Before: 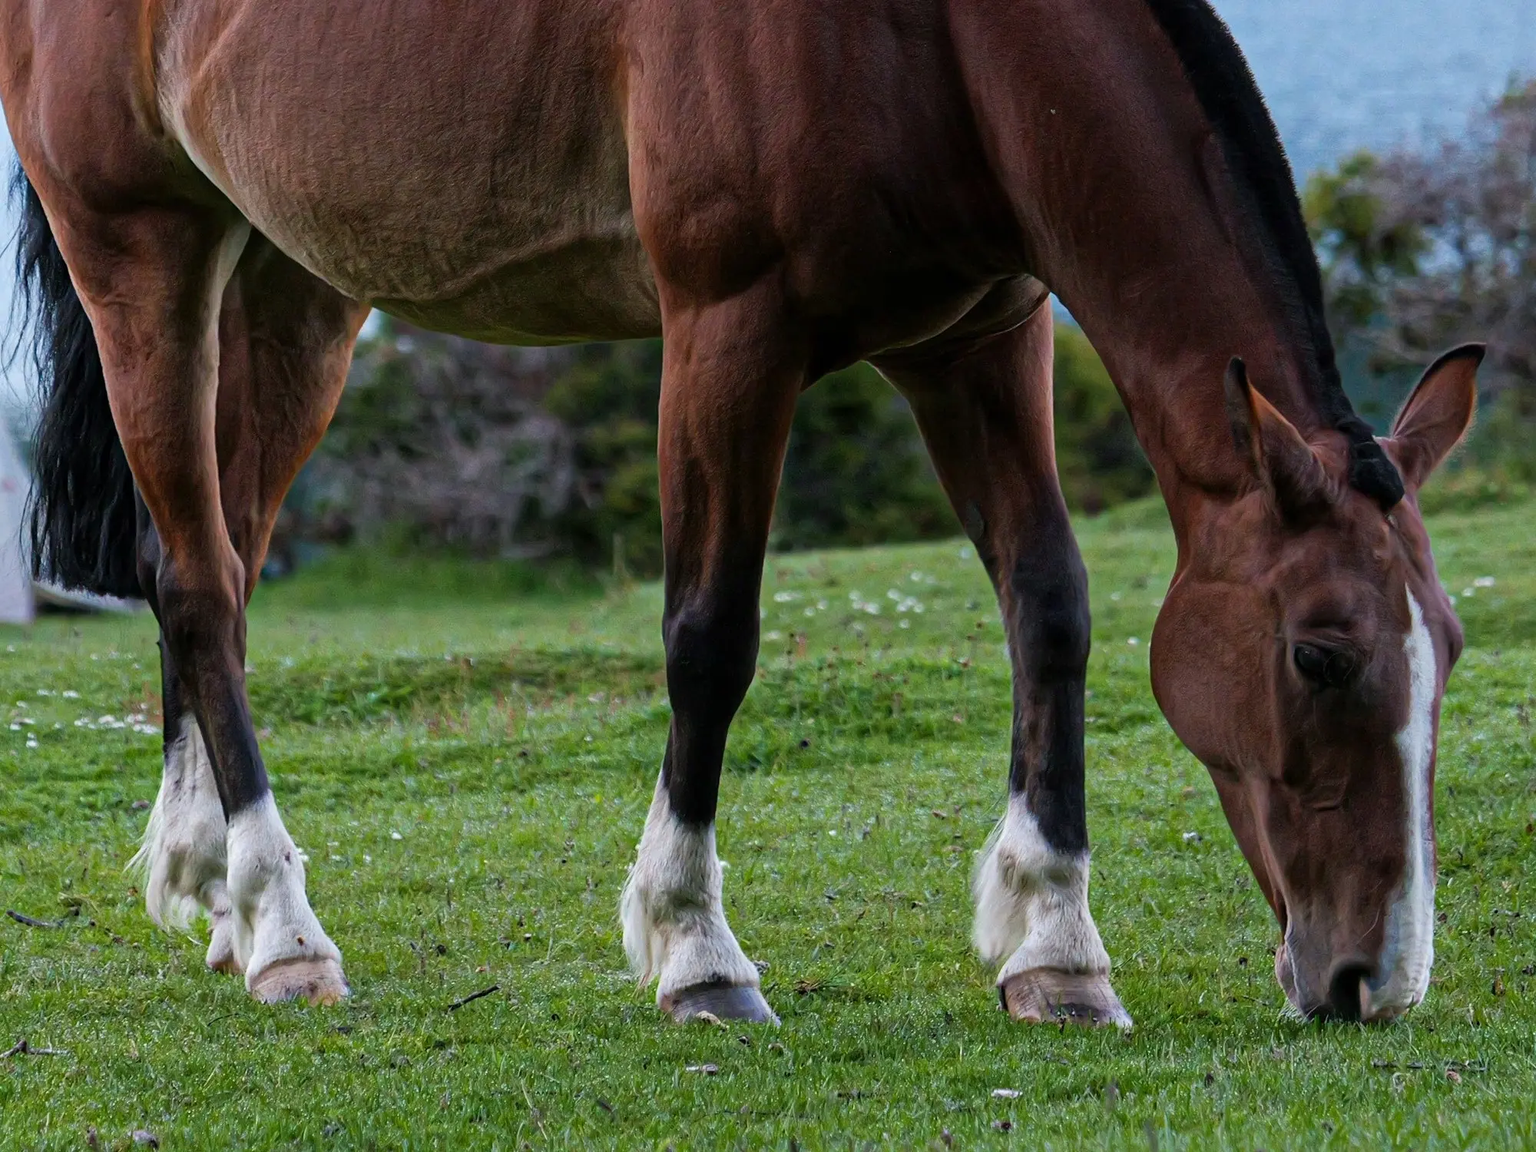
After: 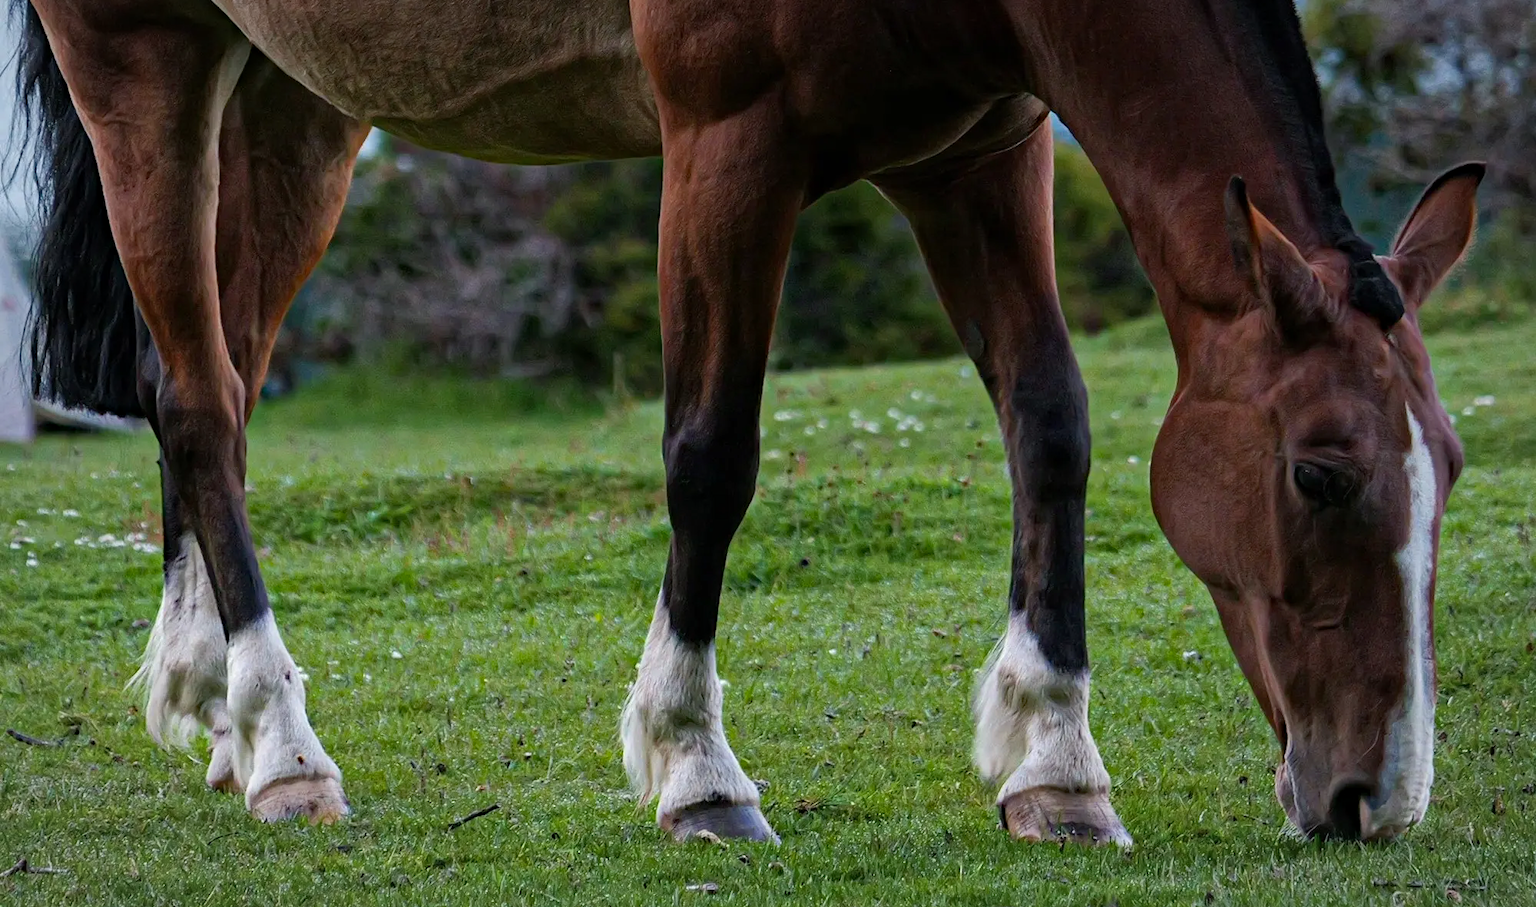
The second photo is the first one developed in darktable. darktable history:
crop and rotate: top 15.792%, bottom 5.474%
haze removal: compatibility mode true, adaptive false
vignetting: fall-off radius 99.48%, width/height ratio 1.344, unbound false
